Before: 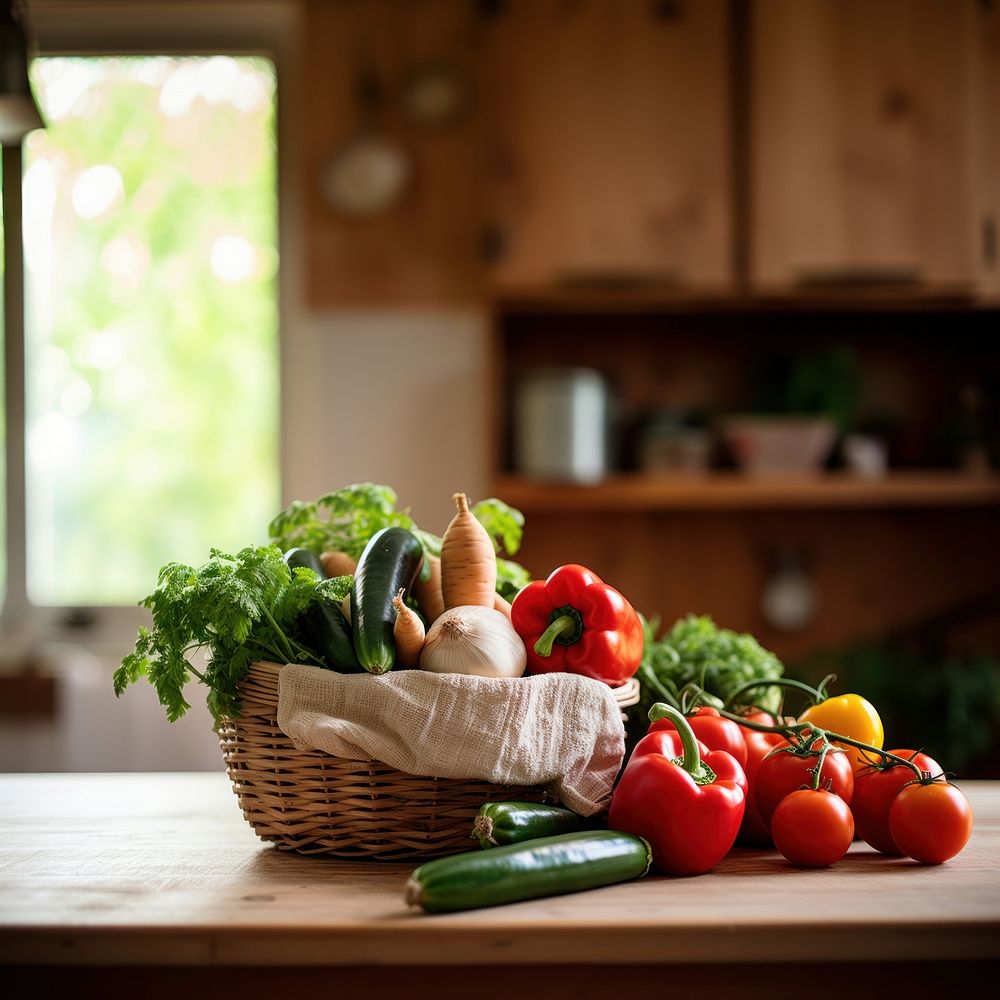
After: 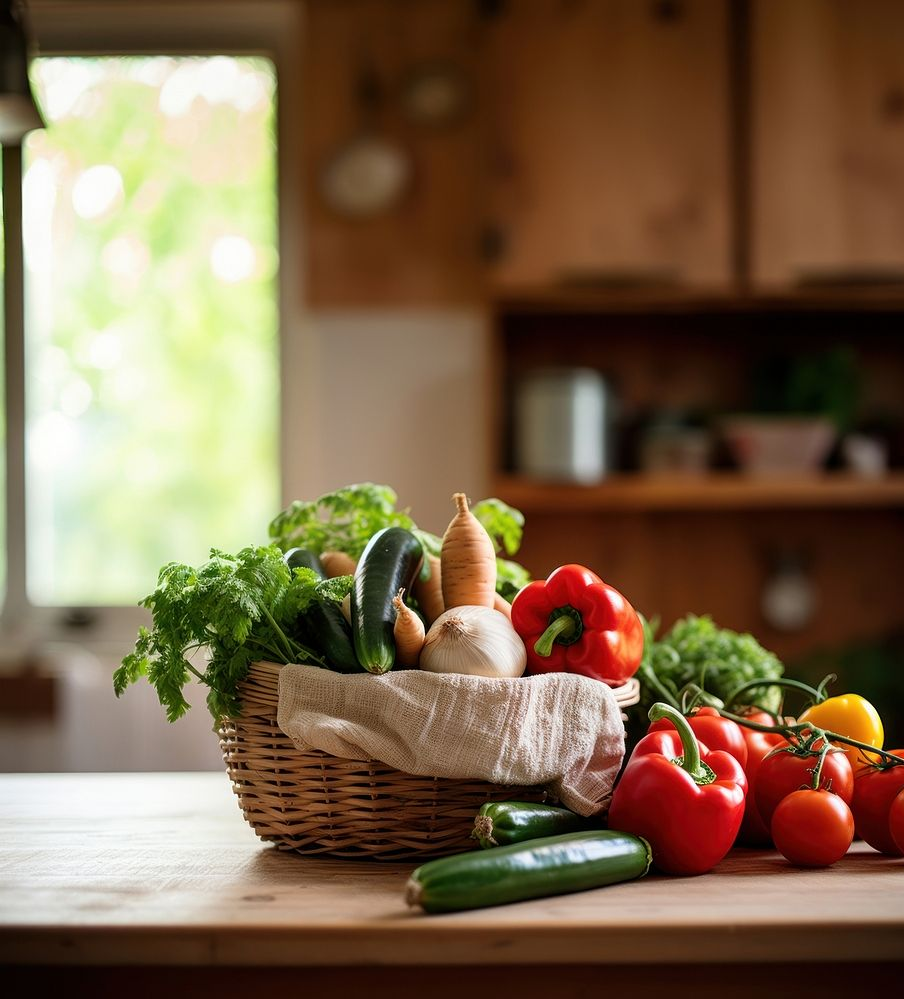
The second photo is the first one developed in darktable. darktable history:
crop: right 9.509%, bottom 0.031%
tone equalizer: on, module defaults
